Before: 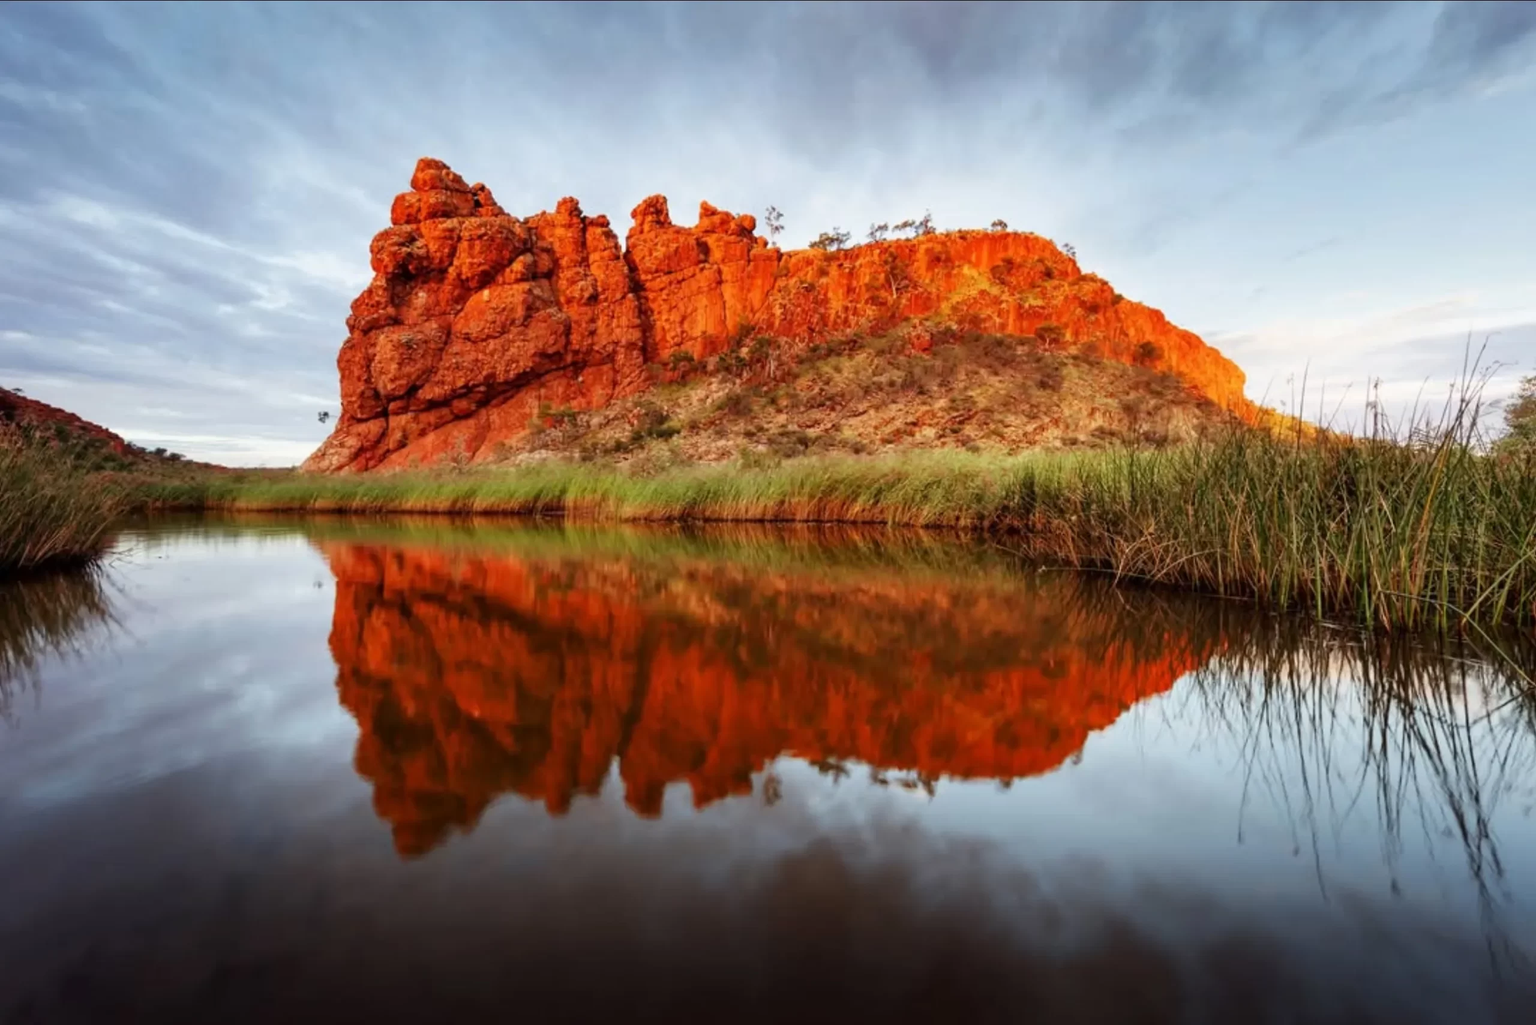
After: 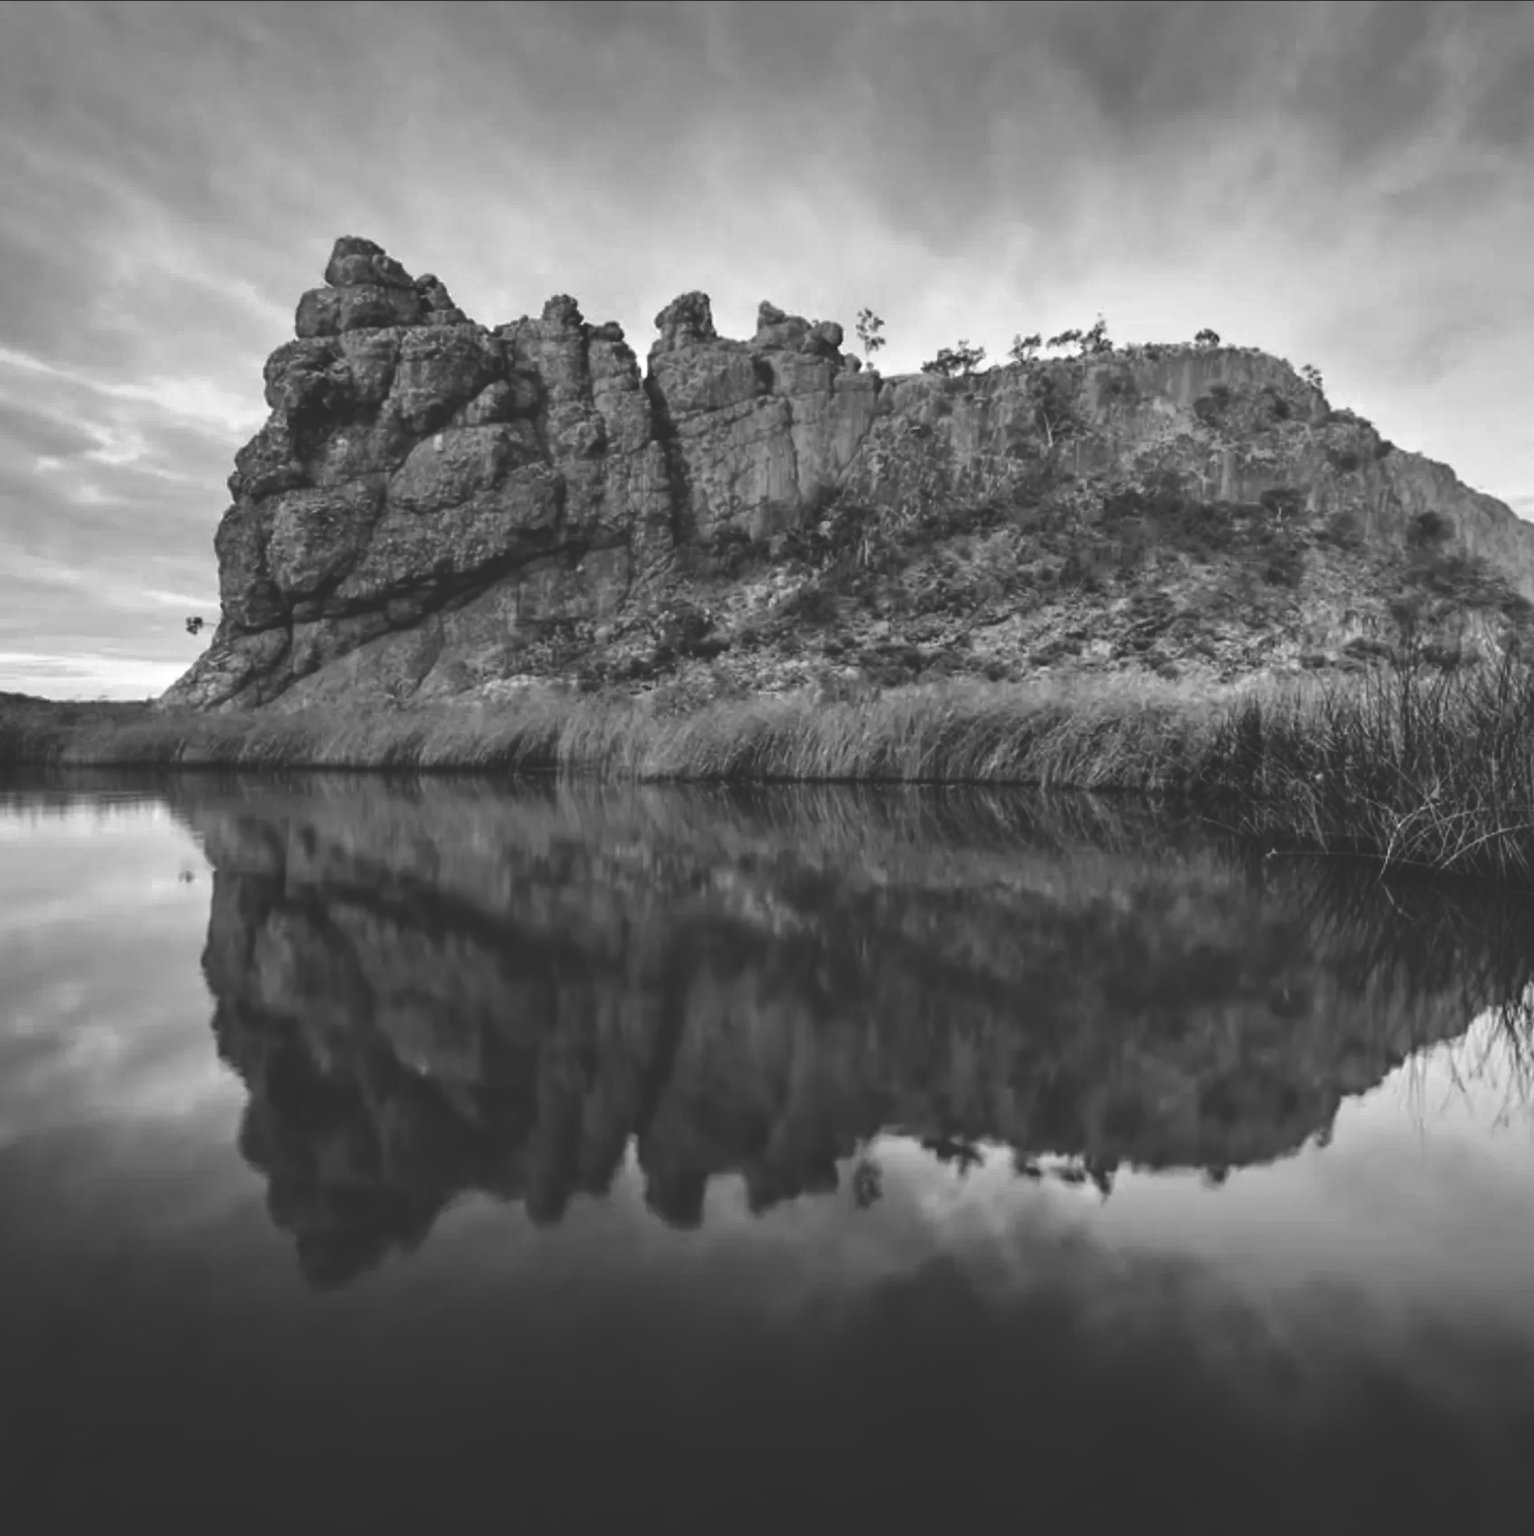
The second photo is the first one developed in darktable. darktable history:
rgb curve: curves: ch0 [(0, 0.186) (0.314, 0.284) (0.775, 0.708) (1, 1)], compensate middle gray true, preserve colors none
crop and rotate: left 12.648%, right 20.685%
contrast equalizer: y [[0.531, 0.548, 0.559, 0.557, 0.544, 0.527], [0.5 ×6], [0.5 ×6], [0 ×6], [0 ×6]]
sharpen: radius 2.883, amount 0.868, threshold 47.523
monochrome: a -35.87, b 49.73, size 1.7
